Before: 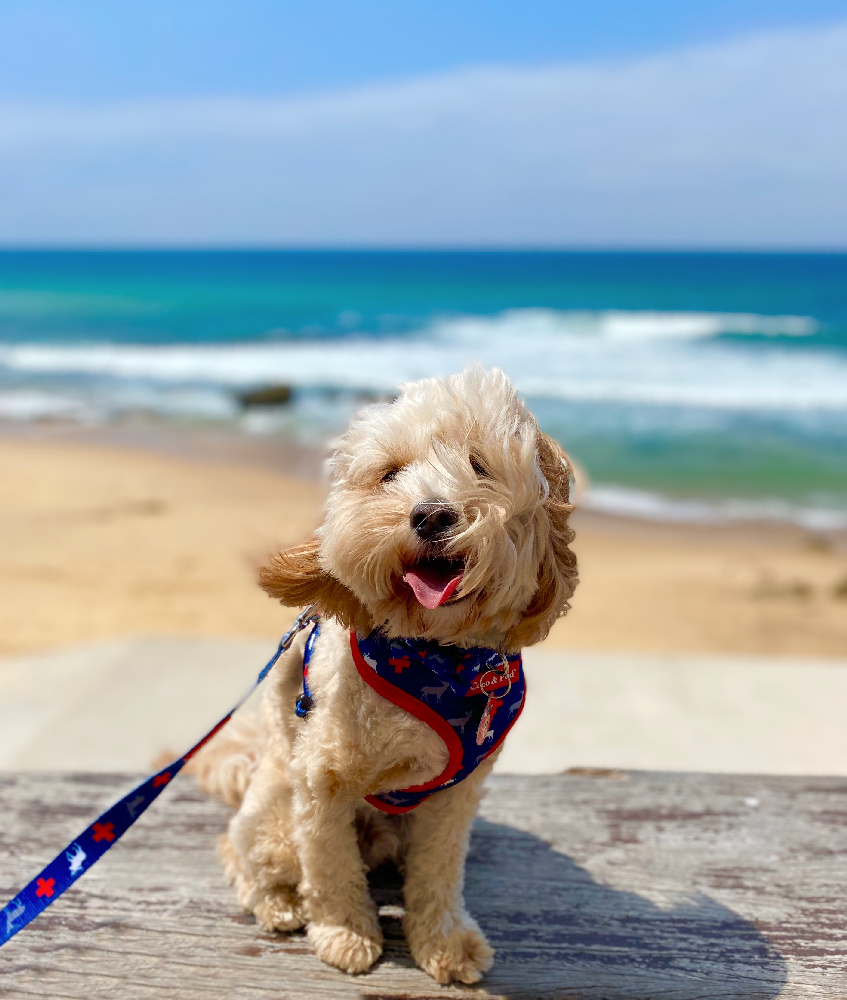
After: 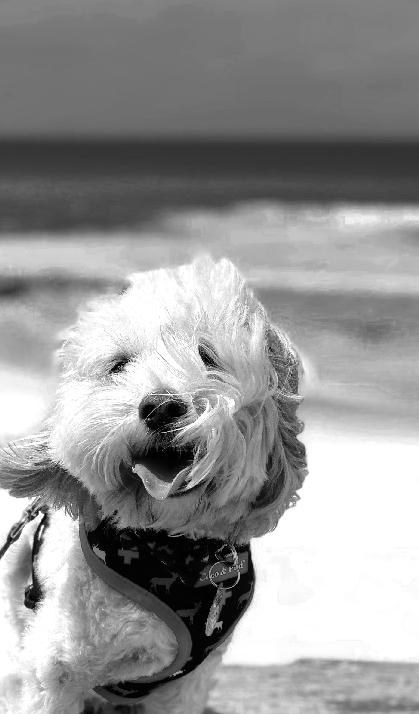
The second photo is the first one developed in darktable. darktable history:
crop: left 32.075%, top 10.976%, right 18.355%, bottom 17.596%
color zones: curves: ch0 [(0, 0.554) (0.146, 0.662) (0.293, 0.86) (0.503, 0.774) (0.637, 0.106) (0.74, 0.072) (0.866, 0.488) (0.998, 0.569)]; ch1 [(0, 0) (0.143, 0) (0.286, 0) (0.429, 0) (0.571, 0) (0.714, 0) (0.857, 0)]
